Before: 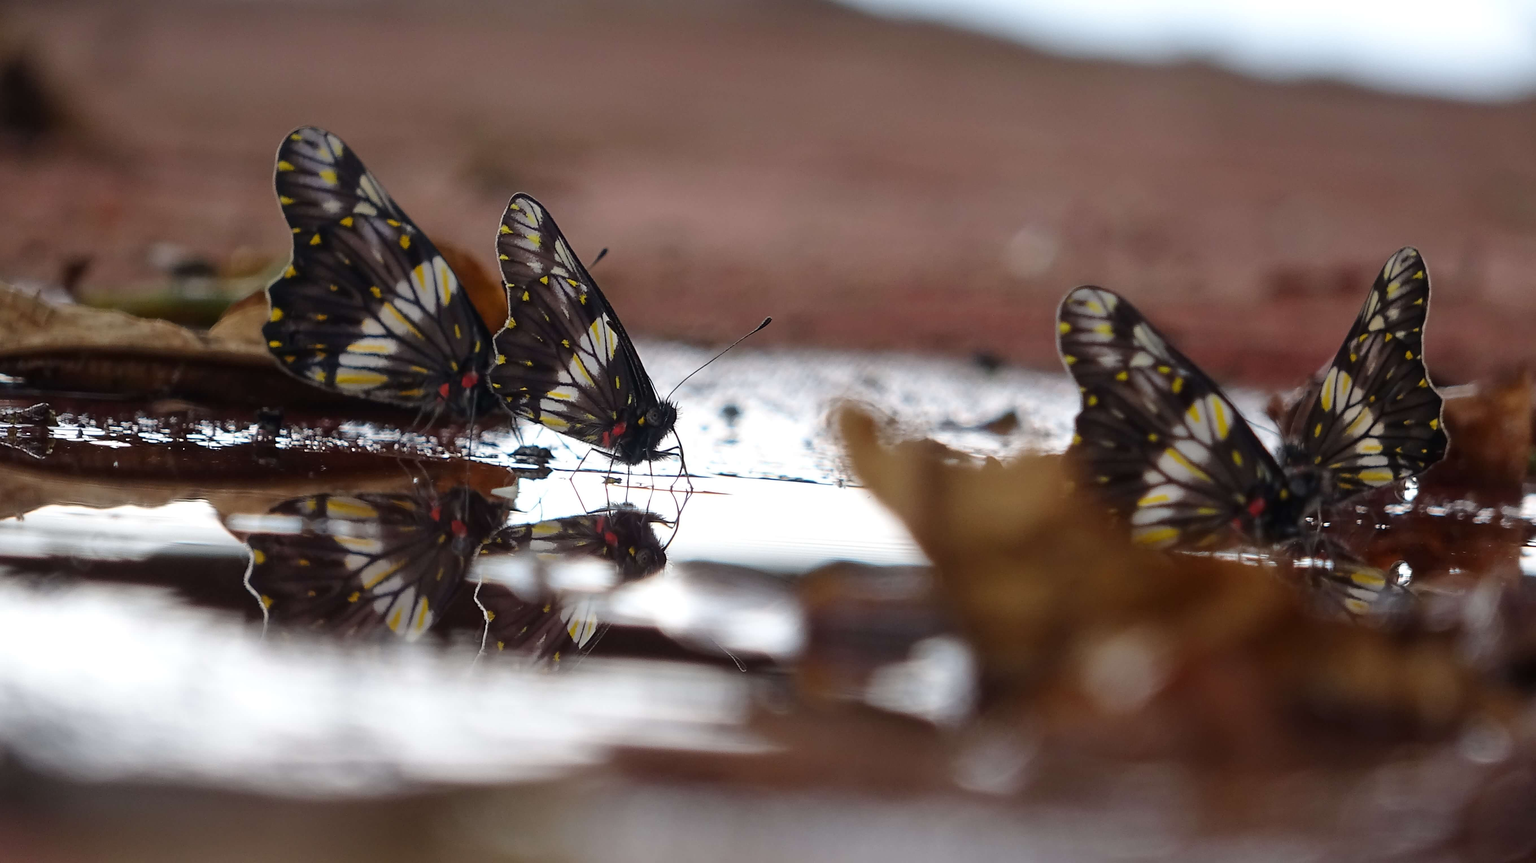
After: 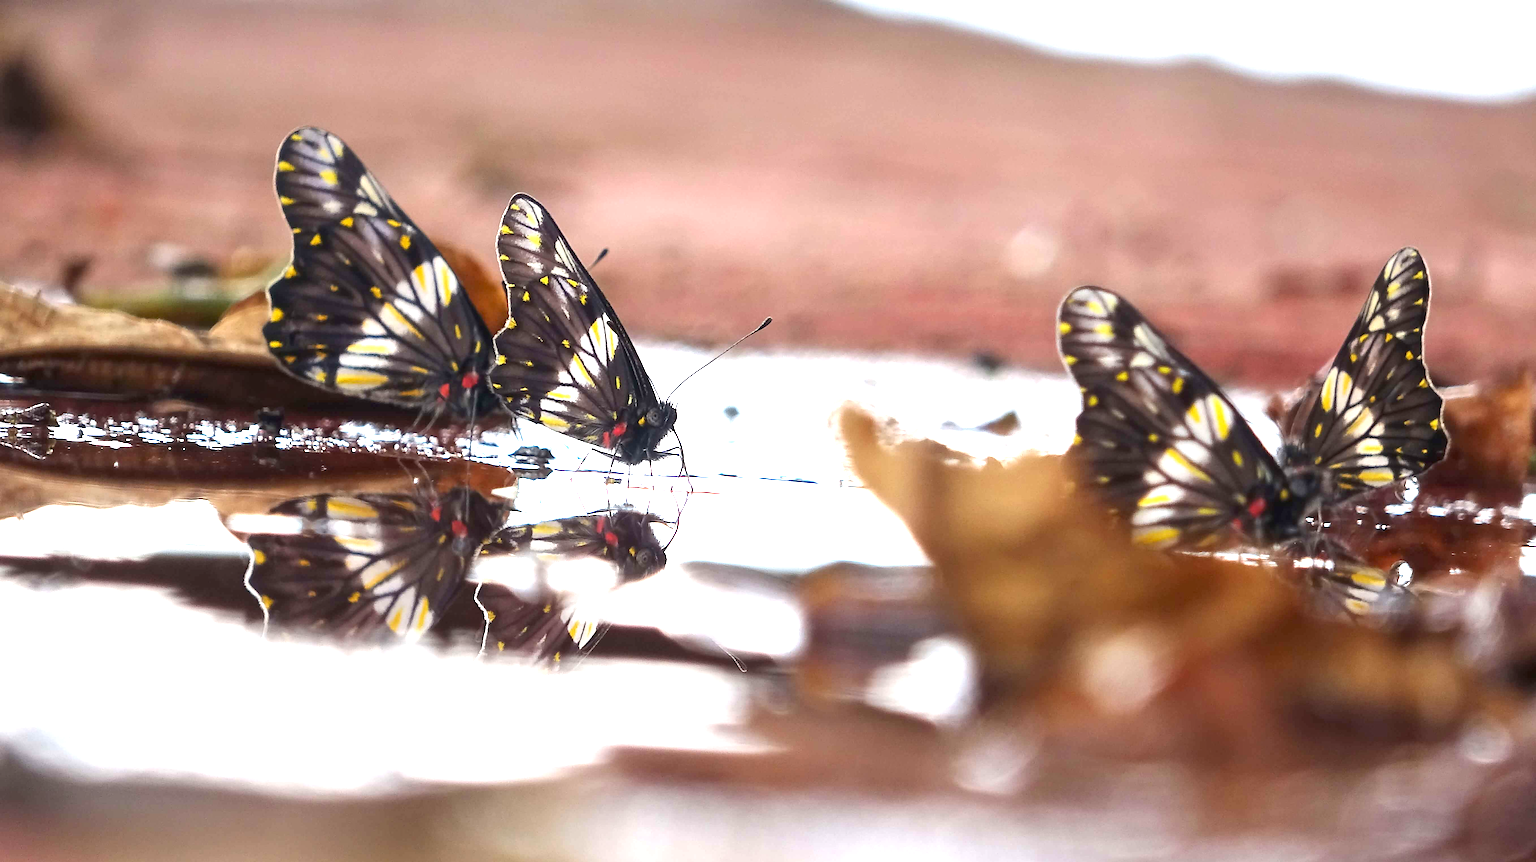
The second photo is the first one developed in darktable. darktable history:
exposure: black level correction 0.001, exposure 1.819 EV, compensate highlight preservation false
